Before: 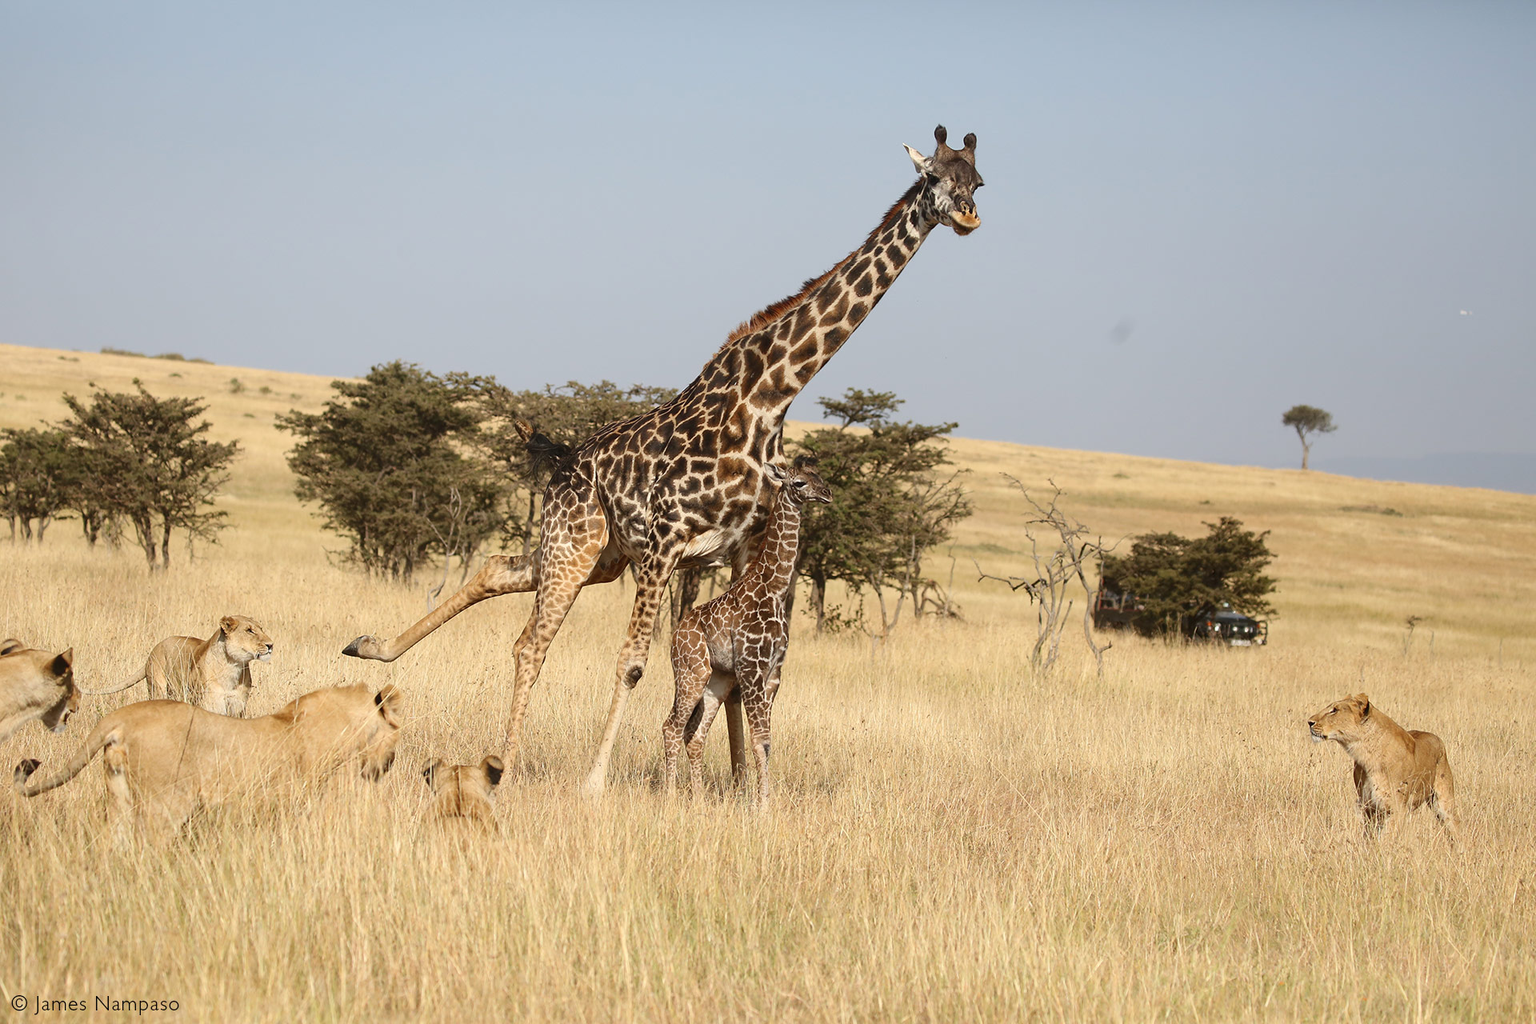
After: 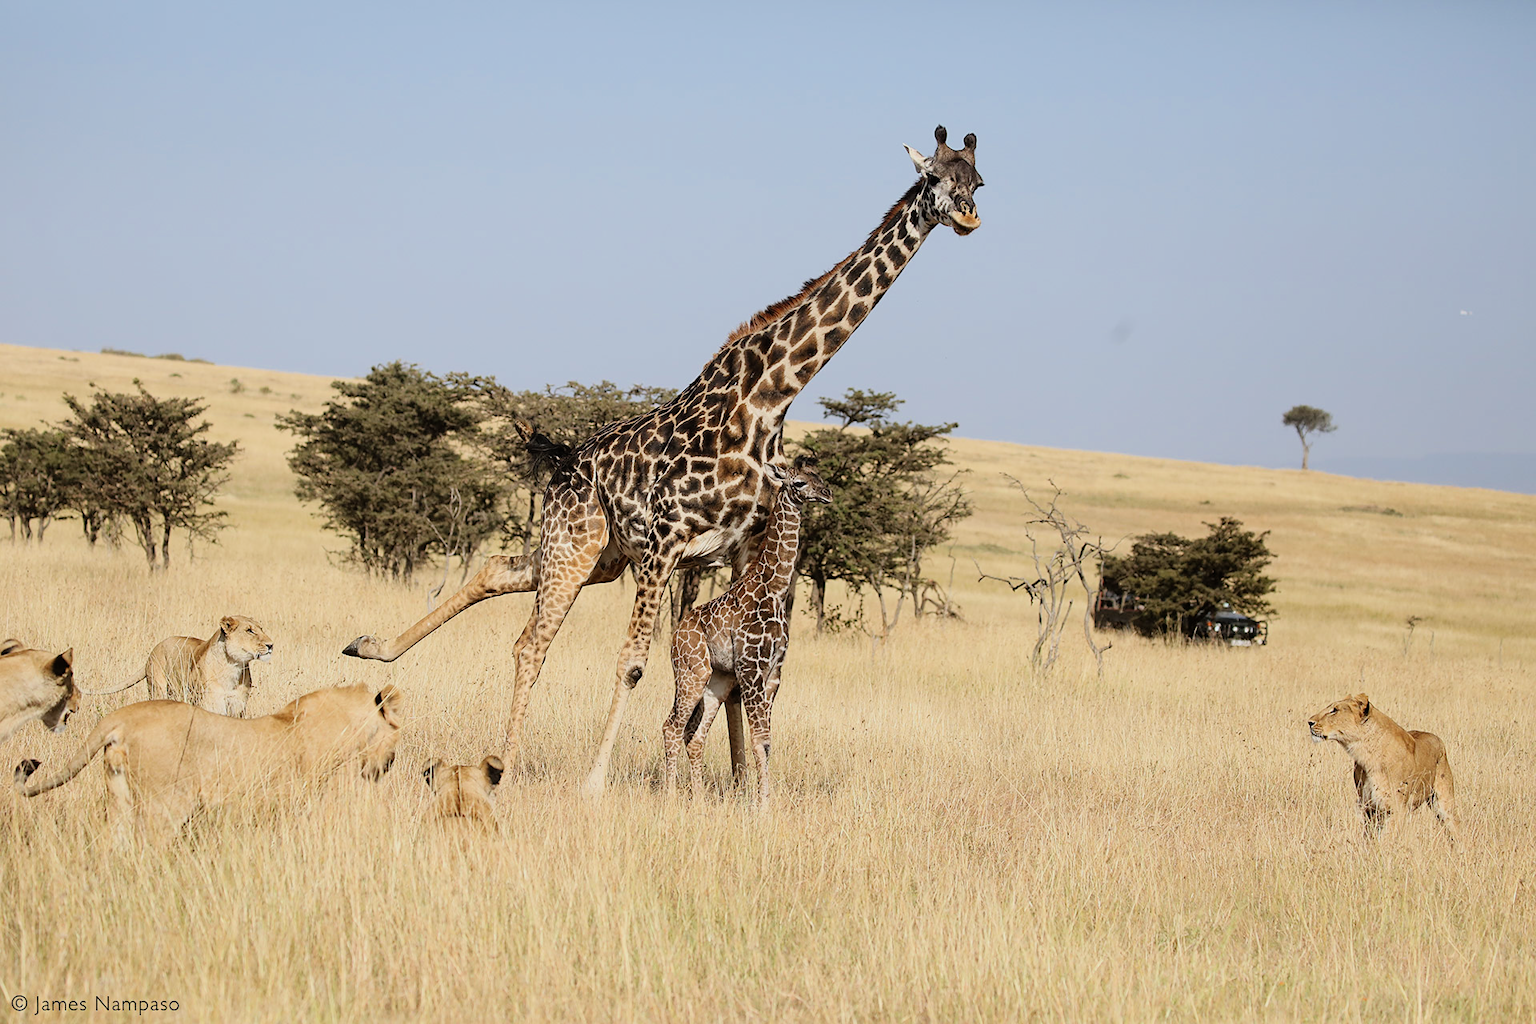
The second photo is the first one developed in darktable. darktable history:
sharpen: amount 0.2
filmic rgb: threshold 3 EV, hardness 4.17, latitude 50%, contrast 1.1, preserve chrominance max RGB, color science v6 (2022), contrast in shadows safe, contrast in highlights safe, enable highlight reconstruction true
white balance: red 0.974, blue 1.044
exposure: exposure 0.2 EV, compensate highlight preservation false
